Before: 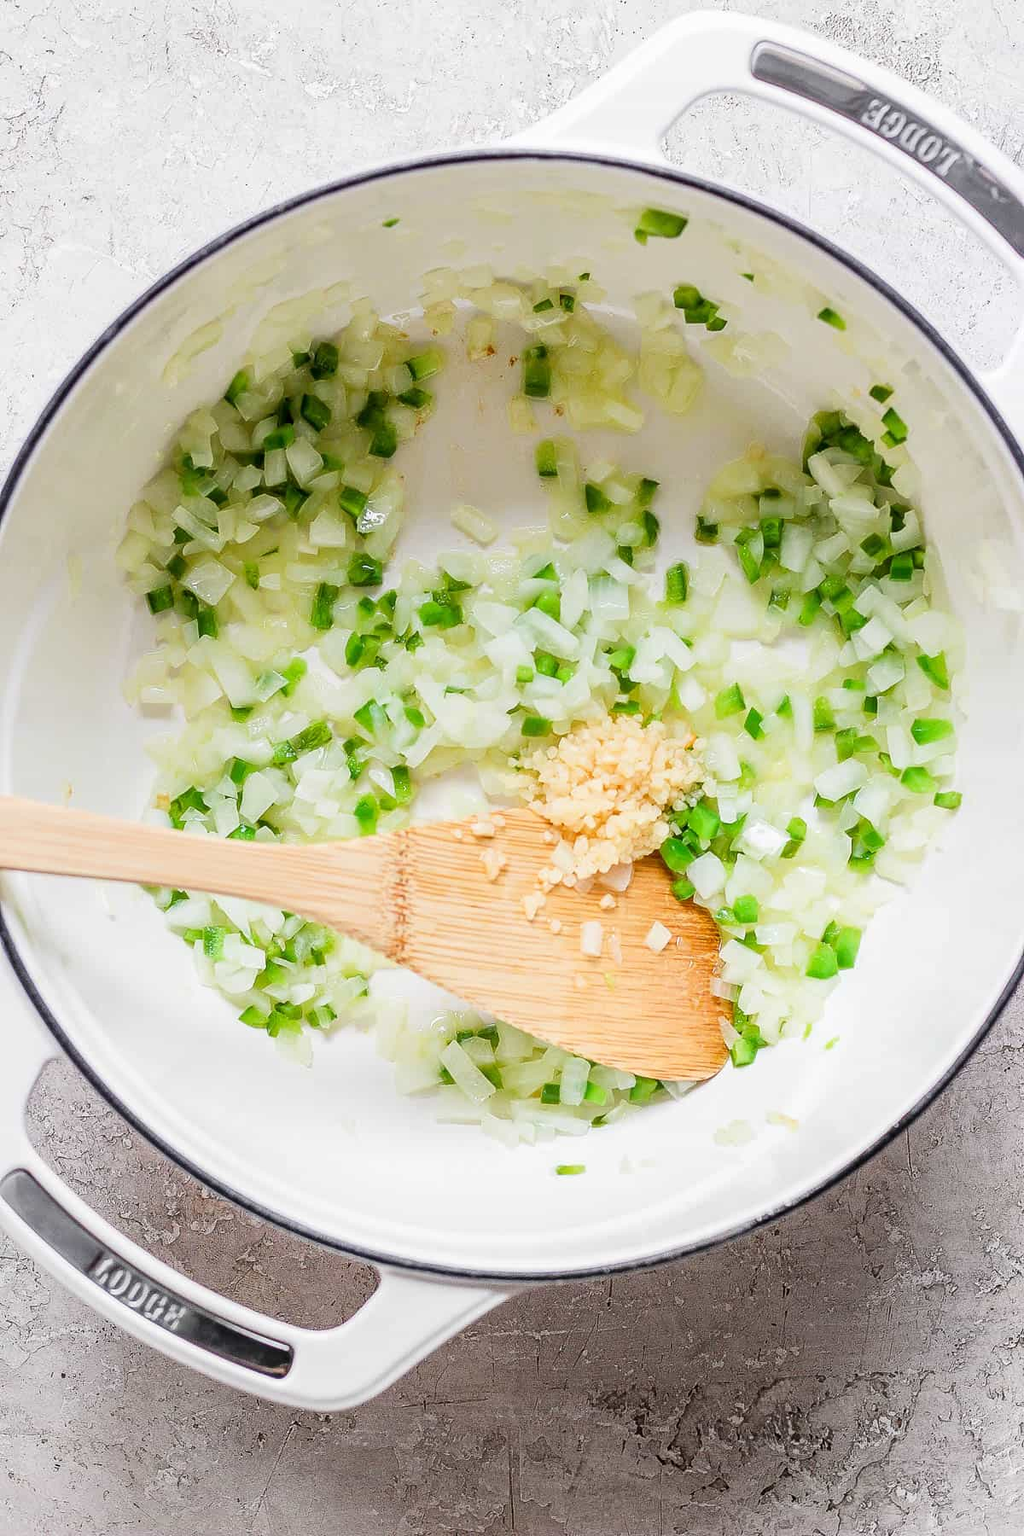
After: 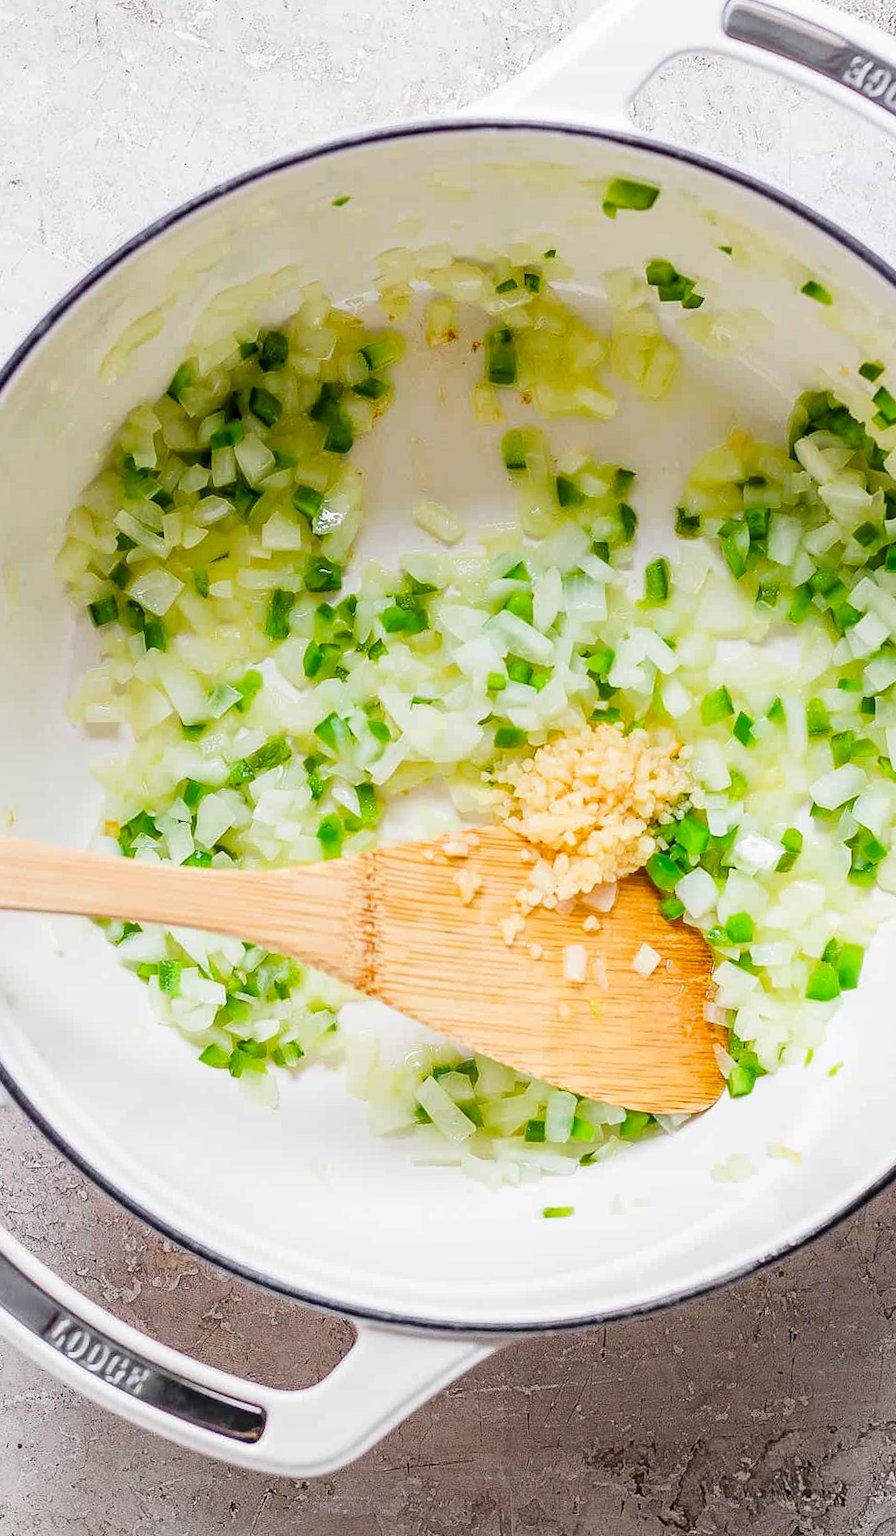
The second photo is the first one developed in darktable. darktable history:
crop and rotate: angle 1.39°, left 4.284%, top 0.832%, right 11.154%, bottom 2.572%
color balance rgb: perceptual saturation grading › global saturation 28.842%, perceptual saturation grading › mid-tones 12.69%, perceptual saturation grading › shadows 9.884%
